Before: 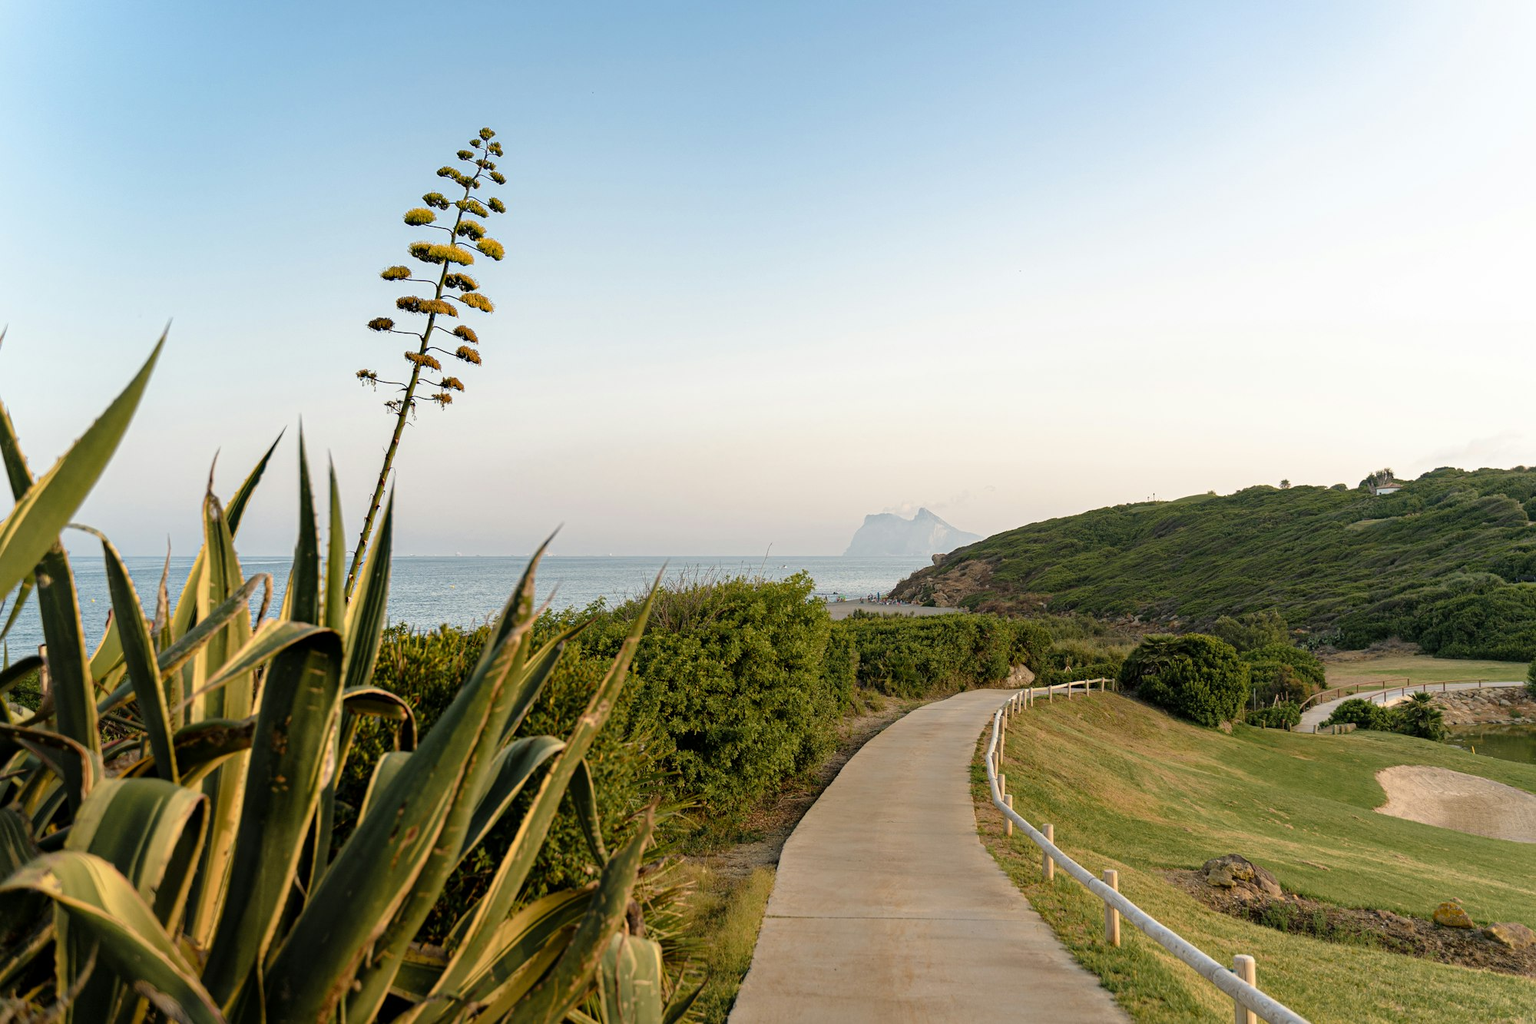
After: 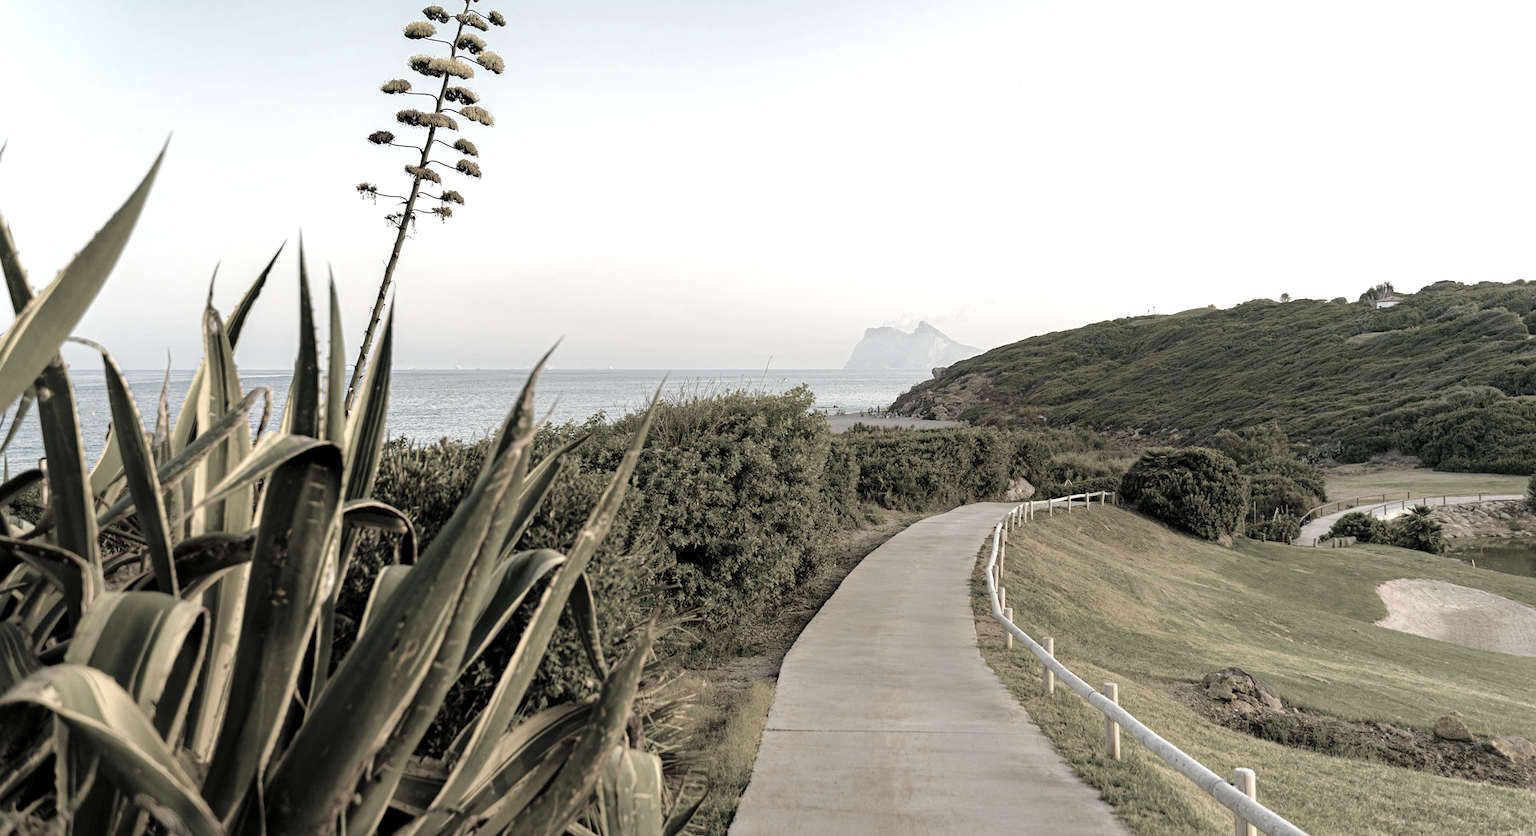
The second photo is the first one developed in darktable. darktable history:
crop and rotate: top 18.241%
color correction: highlights b* -0.026, saturation 0.189
color balance rgb: perceptual saturation grading › global saturation 20%, perceptual saturation grading › highlights 2.971%, perceptual saturation grading › shadows 50.164%, perceptual brilliance grading › global brilliance 9.401%, perceptual brilliance grading › shadows 15.379%, global vibrance 45.638%
